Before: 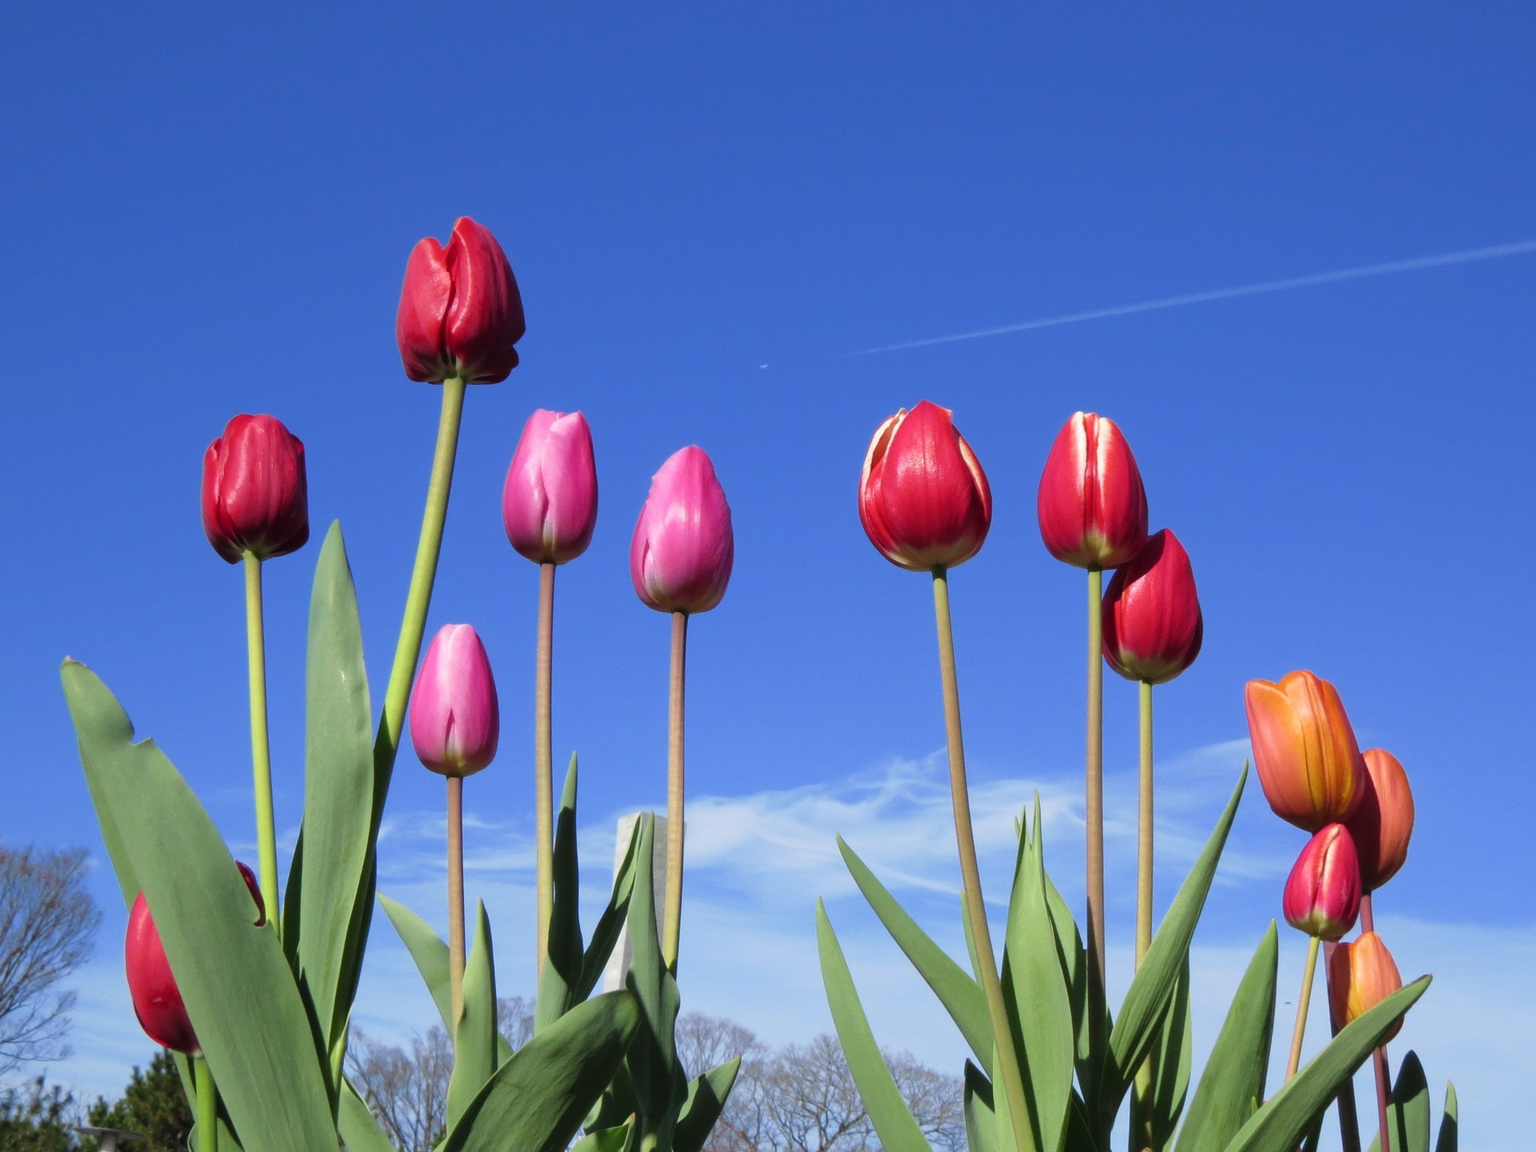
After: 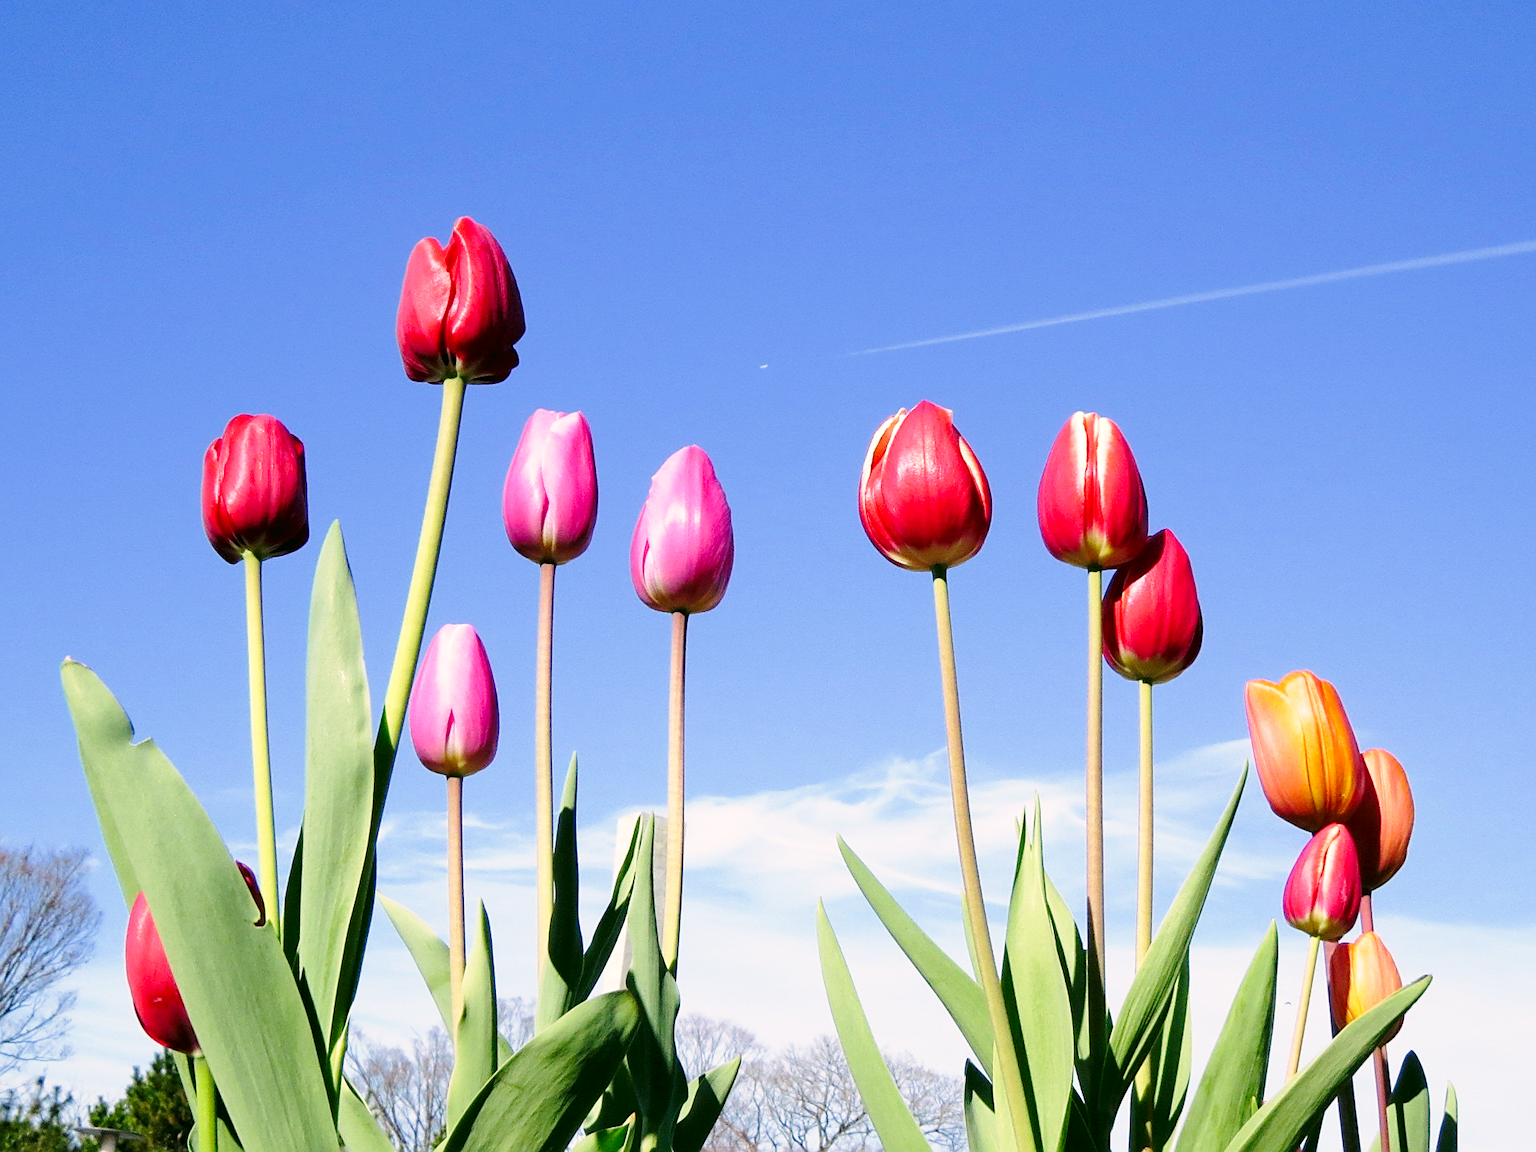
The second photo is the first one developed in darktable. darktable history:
exposure: black level correction 0.005, exposure 0.274 EV, compensate highlight preservation false
sharpen: on, module defaults
color correction: highlights a* 4.21, highlights b* 4.95, shadows a* -7.86, shadows b* 4.92
base curve: curves: ch0 [(0, 0) (0.028, 0.03) (0.121, 0.232) (0.46, 0.748) (0.859, 0.968) (1, 1)], preserve colors none
